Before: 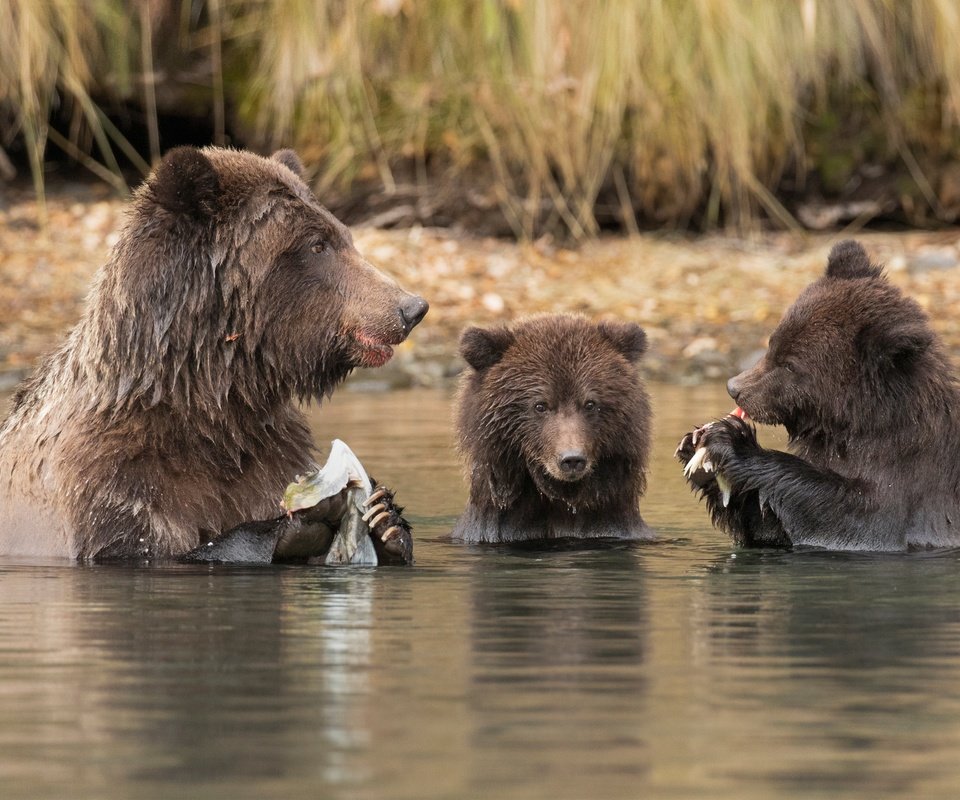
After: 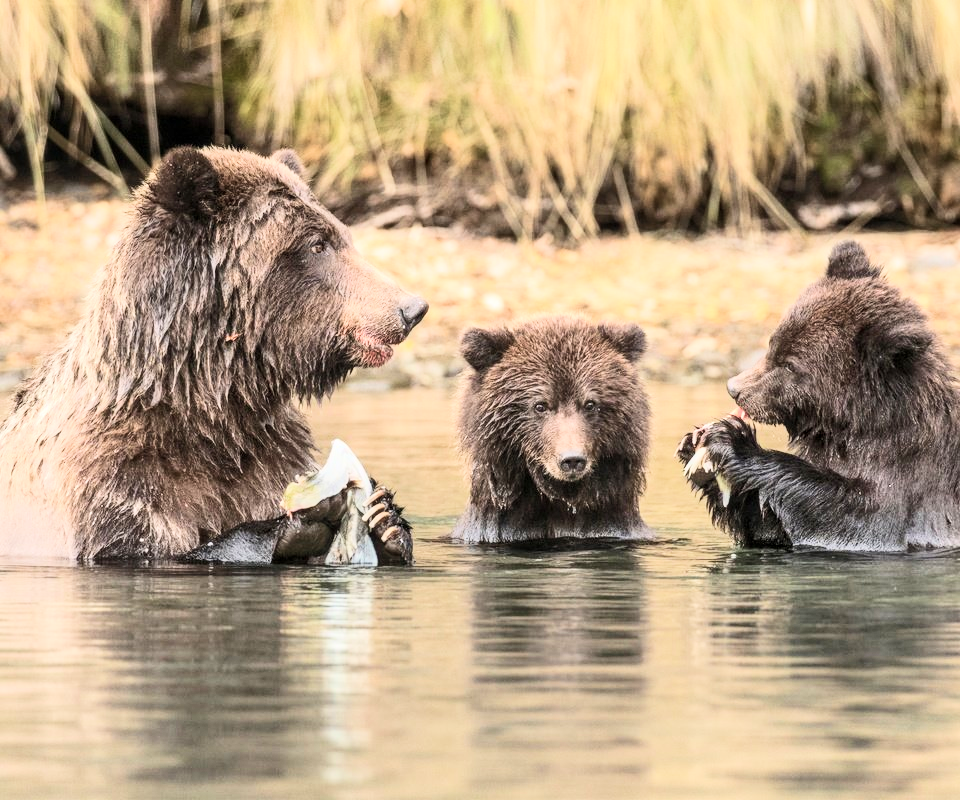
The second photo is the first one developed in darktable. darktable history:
tone curve: curves: ch0 [(0, 0) (0.003, 0.004) (0.011, 0.015) (0.025, 0.034) (0.044, 0.061) (0.069, 0.095) (0.1, 0.137) (0.136, 0.187) (0.177, 0.244) (0.224, 0.308) (0.277, 0.415) (0.335, 0.532) (0.399, 0.642) (0.468, 0.747) (0.543, 0.829) (0.623, 0.886) (0.709, 0.924) (0.801, 0.951) (0.898, 0.975) (1, 1)], color space Lab, independent channels, preserve colors none
local contrast: on, module defaults
velvia: on, module defaults
